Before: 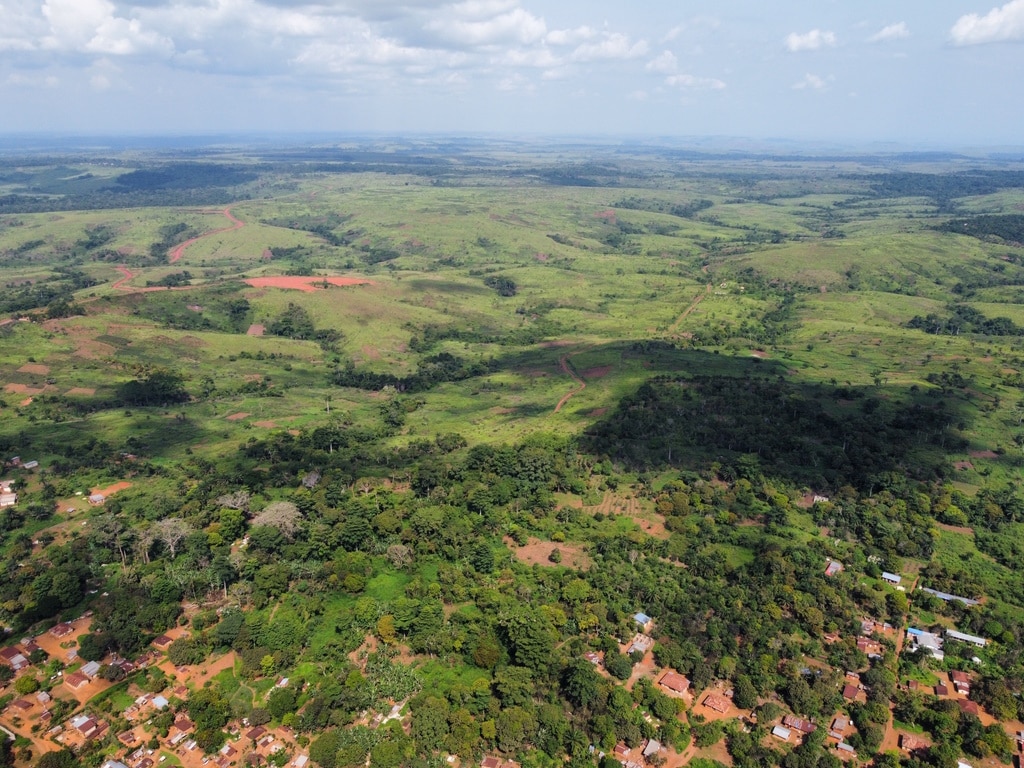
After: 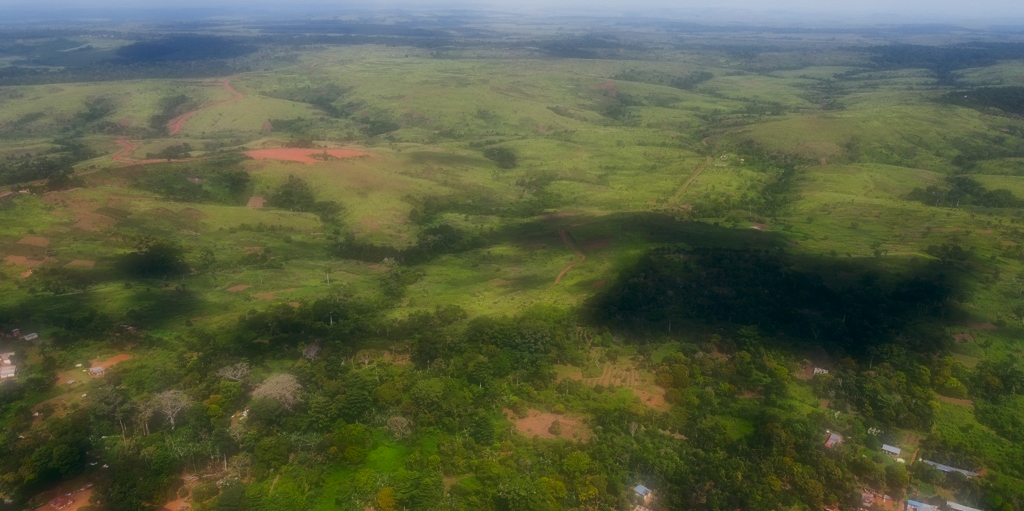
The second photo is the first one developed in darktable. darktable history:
color balance: lift [1, 0.998, 1.001, 1.002], gamma [1, 1.02, 1, 0.98], gain [1, 1.02, 1.003, 0.98]
soften: on, module defaults
contrast brightness saturation: brightness -0.2, saturation 0.08
crop: top 16.727%, bottom 16.727%
